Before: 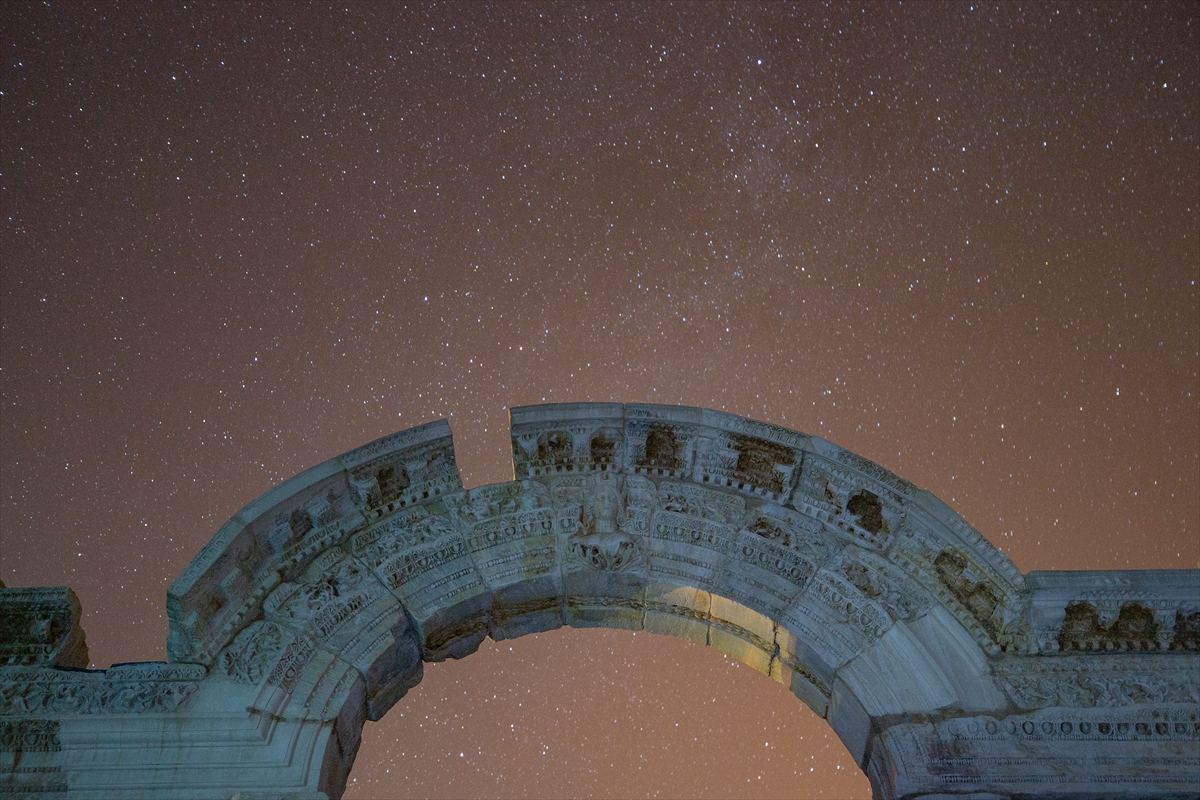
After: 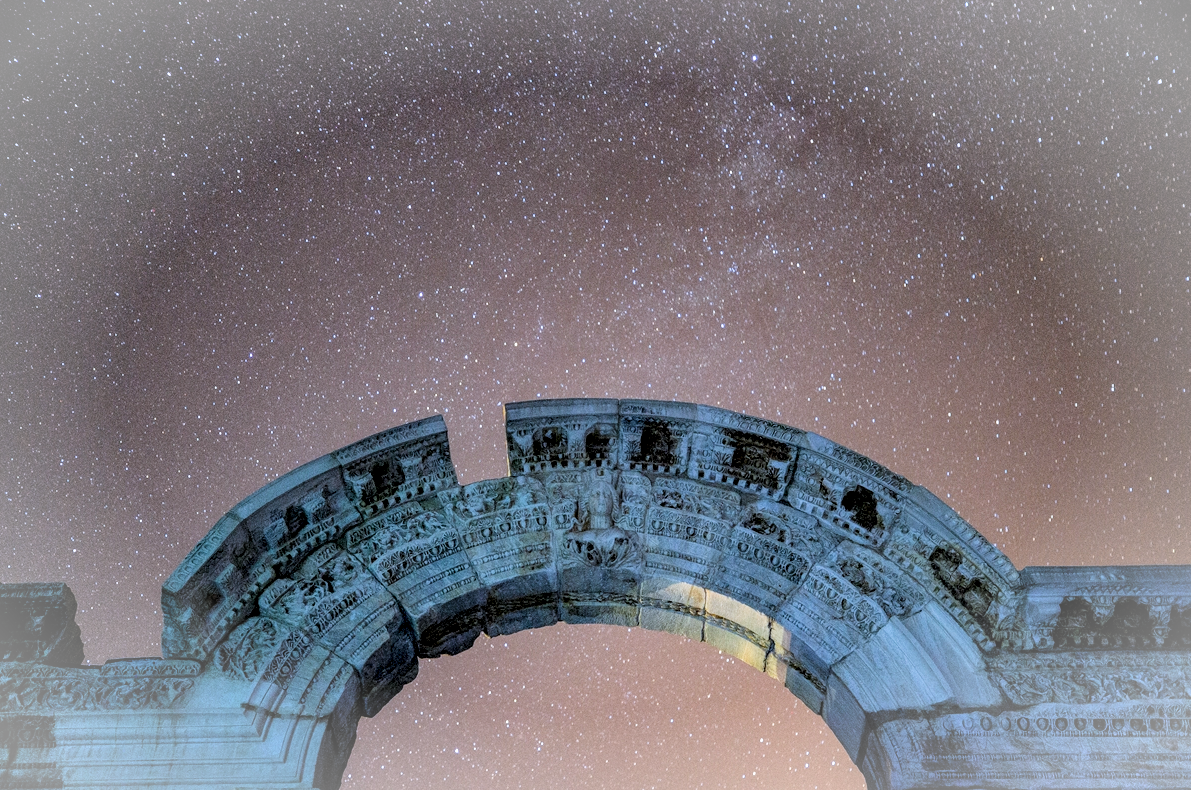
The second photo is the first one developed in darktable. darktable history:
color calibration: x 0.38, y 0.391, temperature 4081.35 K
vignetting: brightness 0.296, saturation 0.001, automatic ratio true
shadows and highlights: shadows 58.22, soften with gaussian
exposure: exposure 0.364 EV, compensate highlight preservation false
local contrast: detail 140%
crop: left 0.49%, top 0.589%, right 0.252%, bottom 0.65%
filmic rgb: black relative exposure -5 EV, white relative exposure 3.99 EV, hardness 2.89, contrast 1.385, highlights saturation mix -30.86%
tone equalizer: -8 EV -0.382 EV, -7 EV -0.37 EV, -6 EV -0.294 EV, -5 EV -0.185 EV, -3 EV 0.256 EV, -2 EV 0.361 EV, -1 EV 0.405 EV, +0 EV 0.405 EV
